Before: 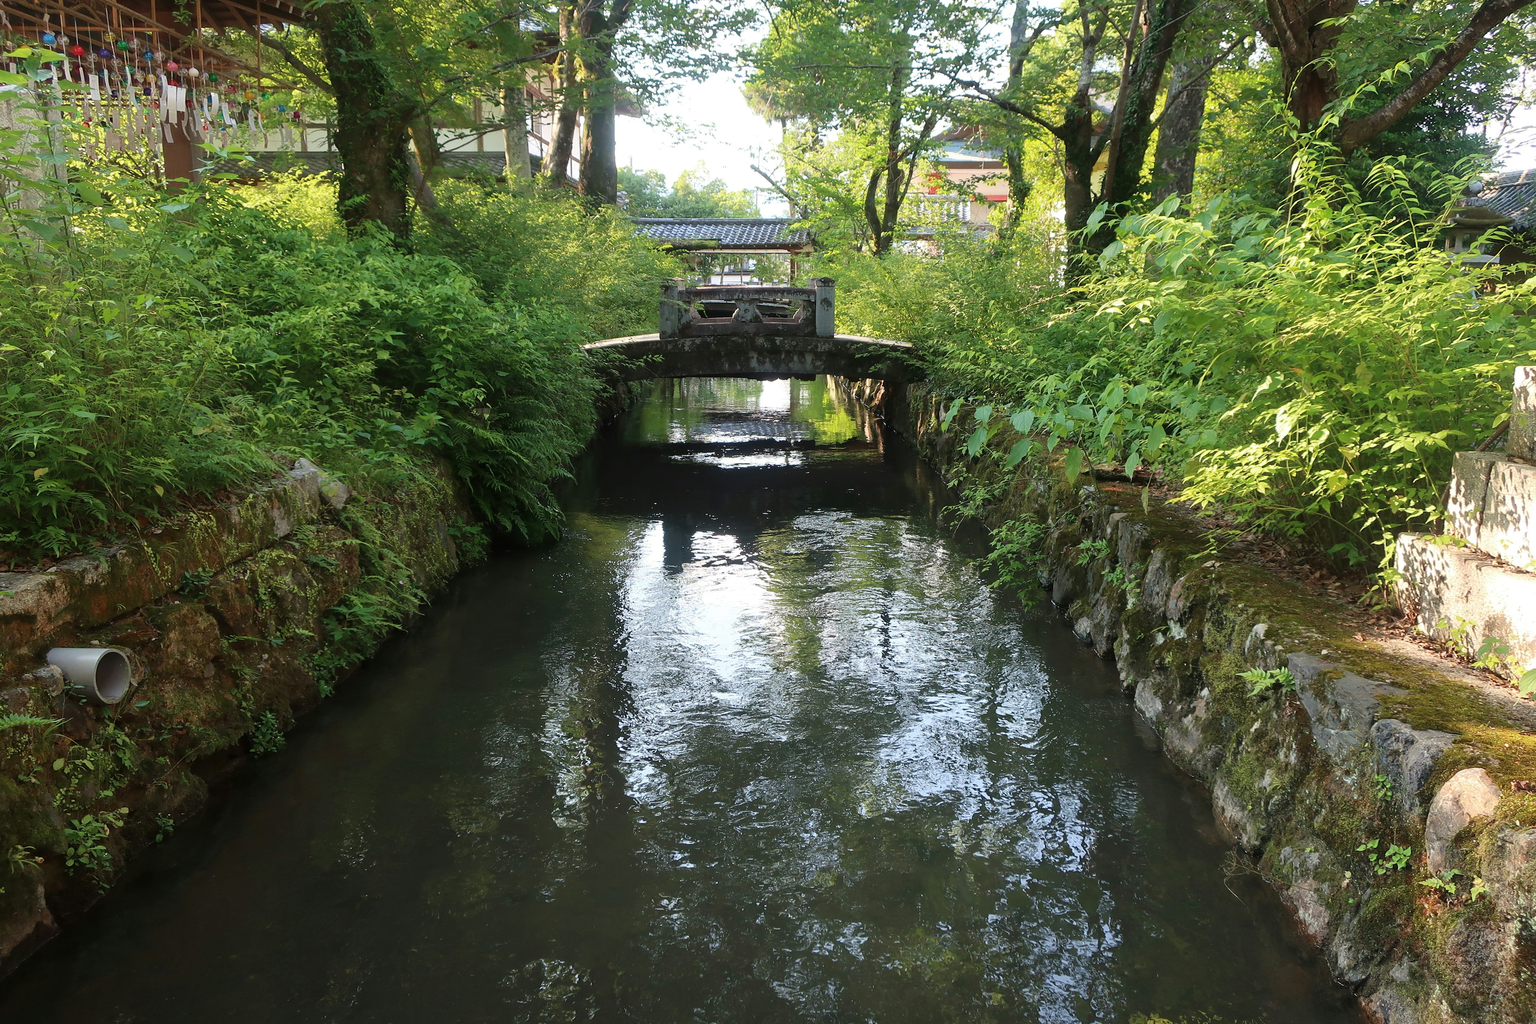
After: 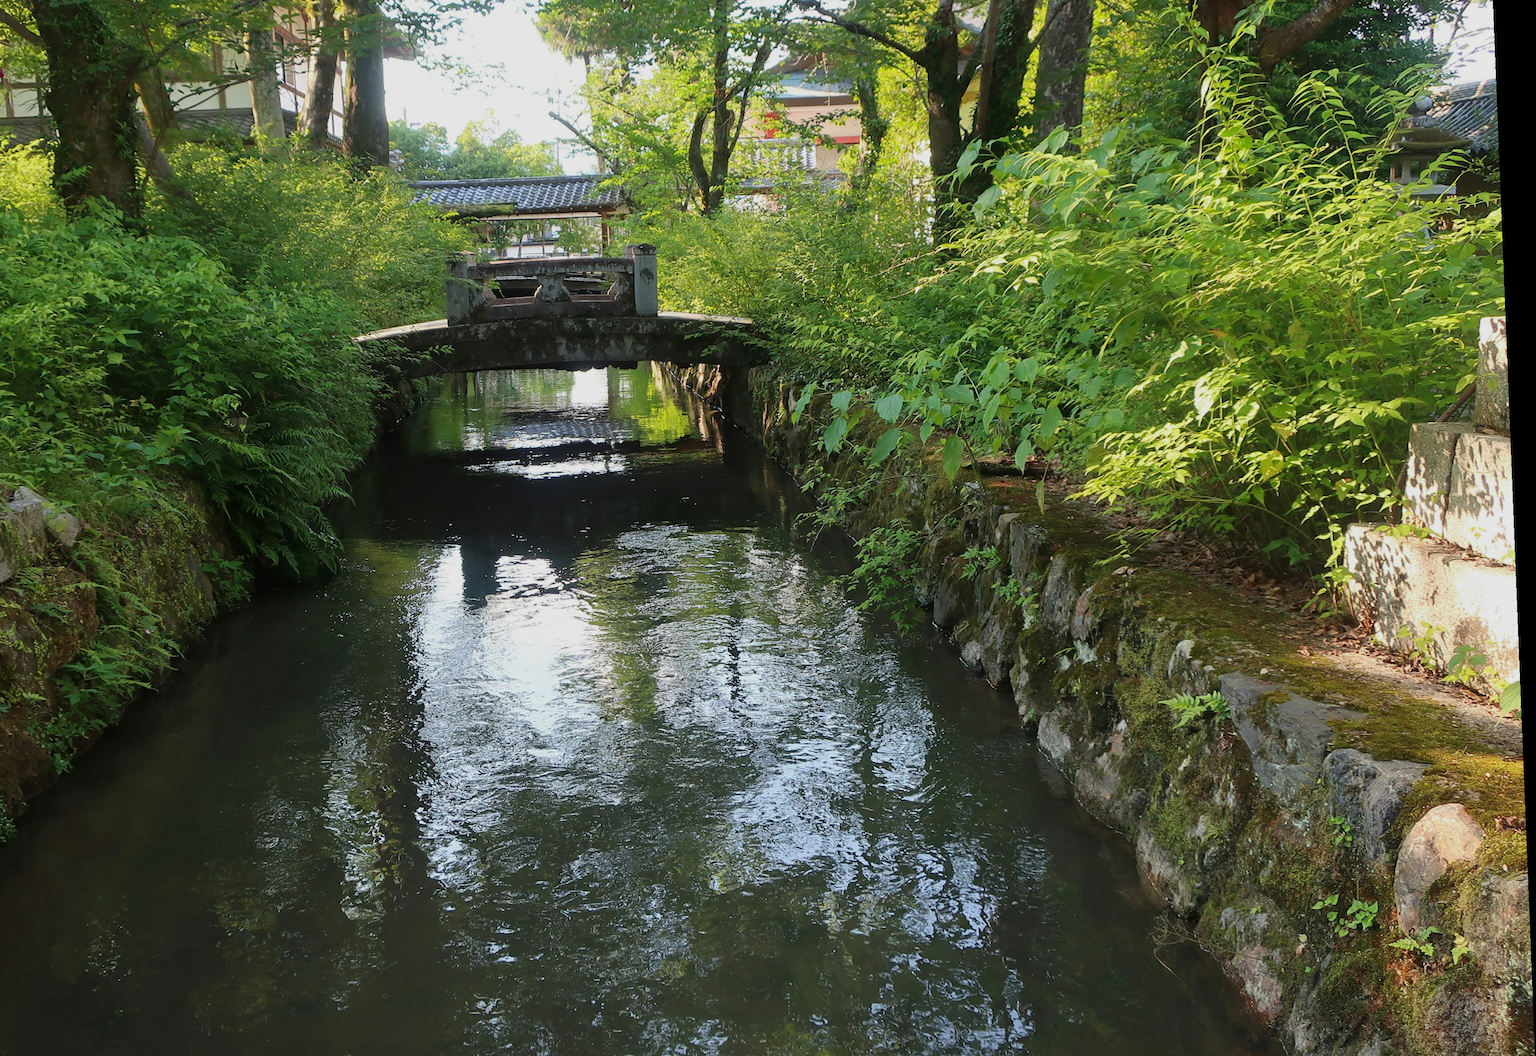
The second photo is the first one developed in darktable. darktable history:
rotate and perspective: rotation -2.29°, automatic cropping off
crop: left 19.159%, top 9.58%, bottom 9.58%
shadows and highlights: radius 121.13, shadows 21.4, white point adjustment -9.72, highlights -14.39, soften with gaussian
